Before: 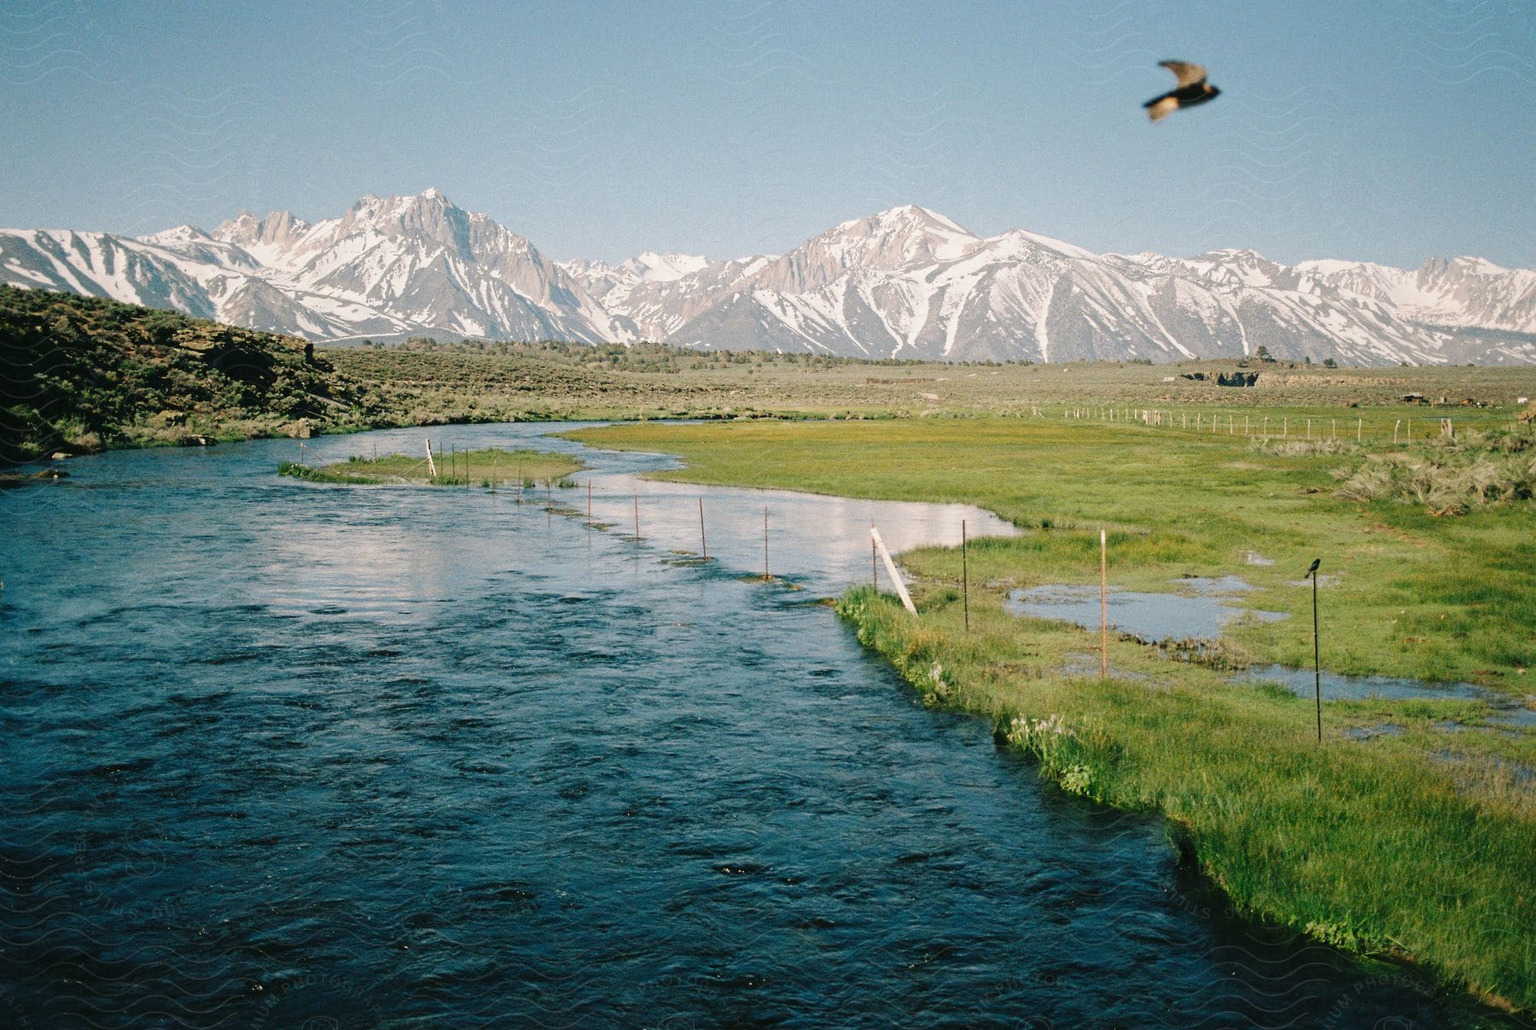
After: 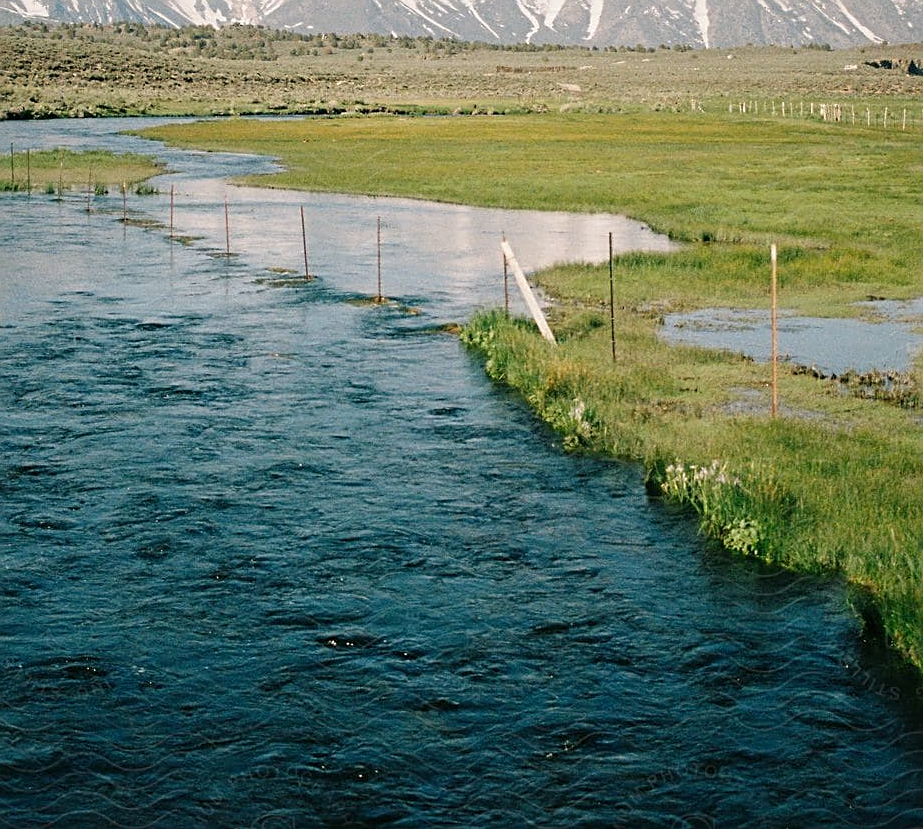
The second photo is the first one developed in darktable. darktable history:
crop and rotate: left 28.88%, top 31.294%, right 19.813%
exposure: black level correction 0.002, compensate highlight preservation false
sharpen: on, module defaults
